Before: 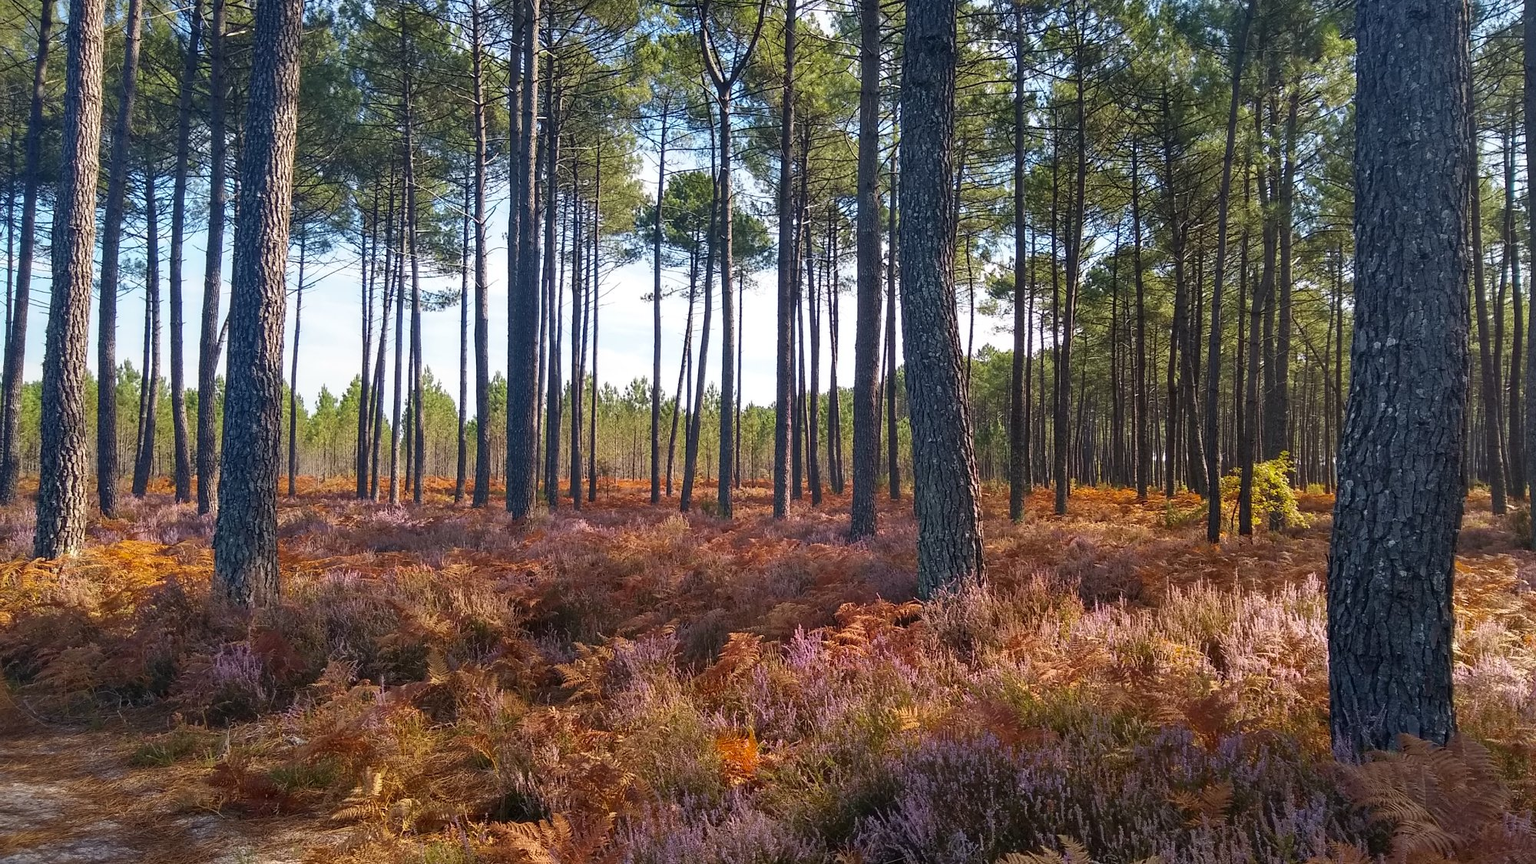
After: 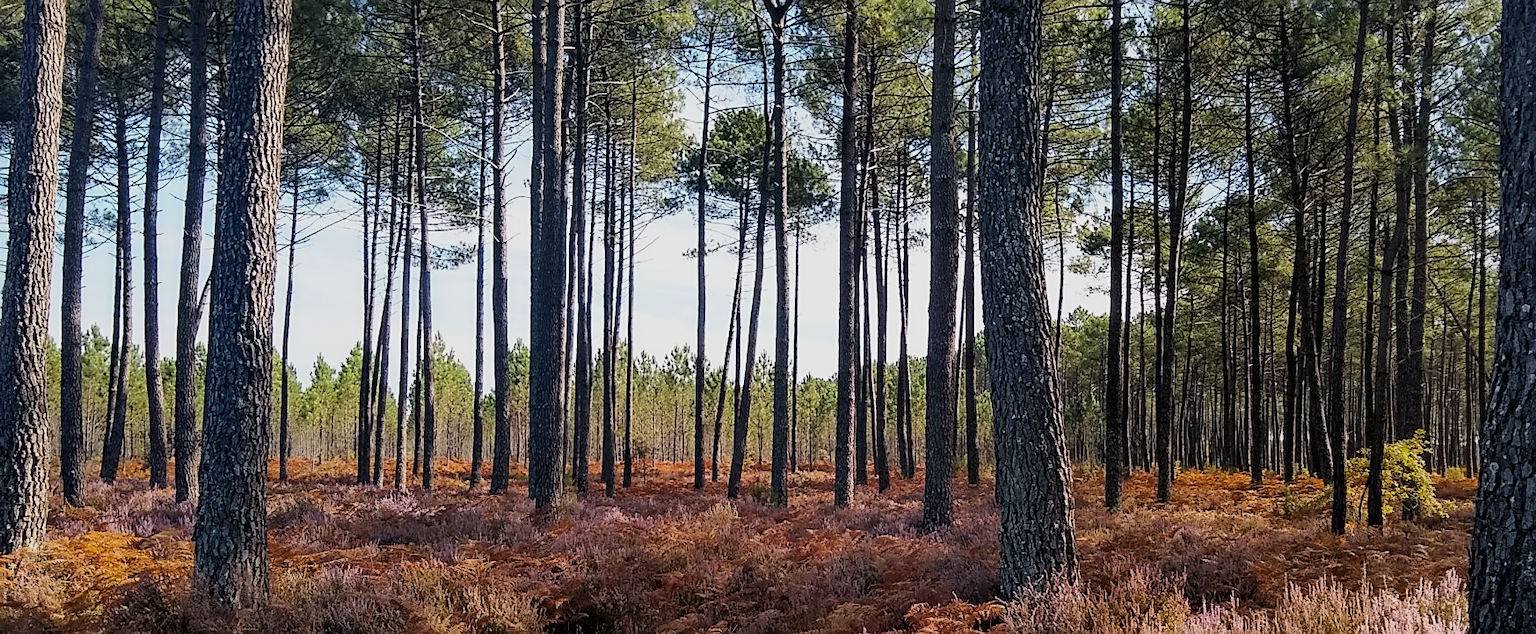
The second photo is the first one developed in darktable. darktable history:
filmic rgb: black relative exposure -4.82 EV, white relative exposure 4.03 EV, hardness 2.81, iterations of high-quality reconstruction 0
crop: left 2.944%, top 8.855%, right 9.673%, bottom 26.884%
sharpen: on, module defaults
tone equalizer: -8 EV -0.001 EV, -7 EV 0.003 EV, -6 EV -0.003 EV, -5 EV -0.011 EV, -4 EV -0.062 EV, -3 EV -0.219 EV, -2 EV -0.243 EV, -1 EV 0.119 EV, +0 EV 0.299 EV
